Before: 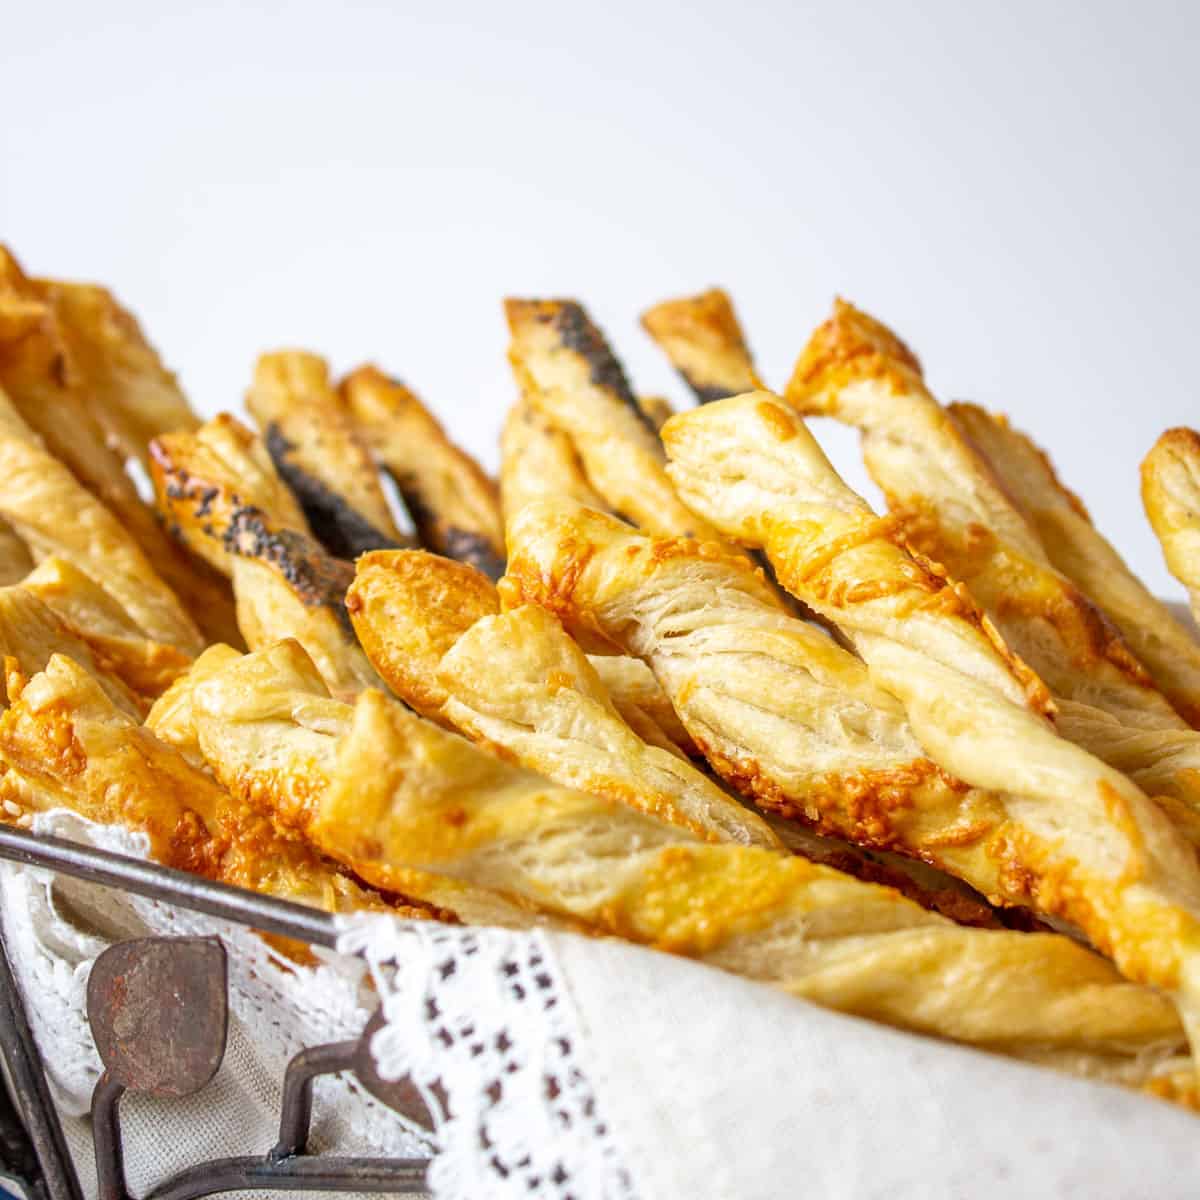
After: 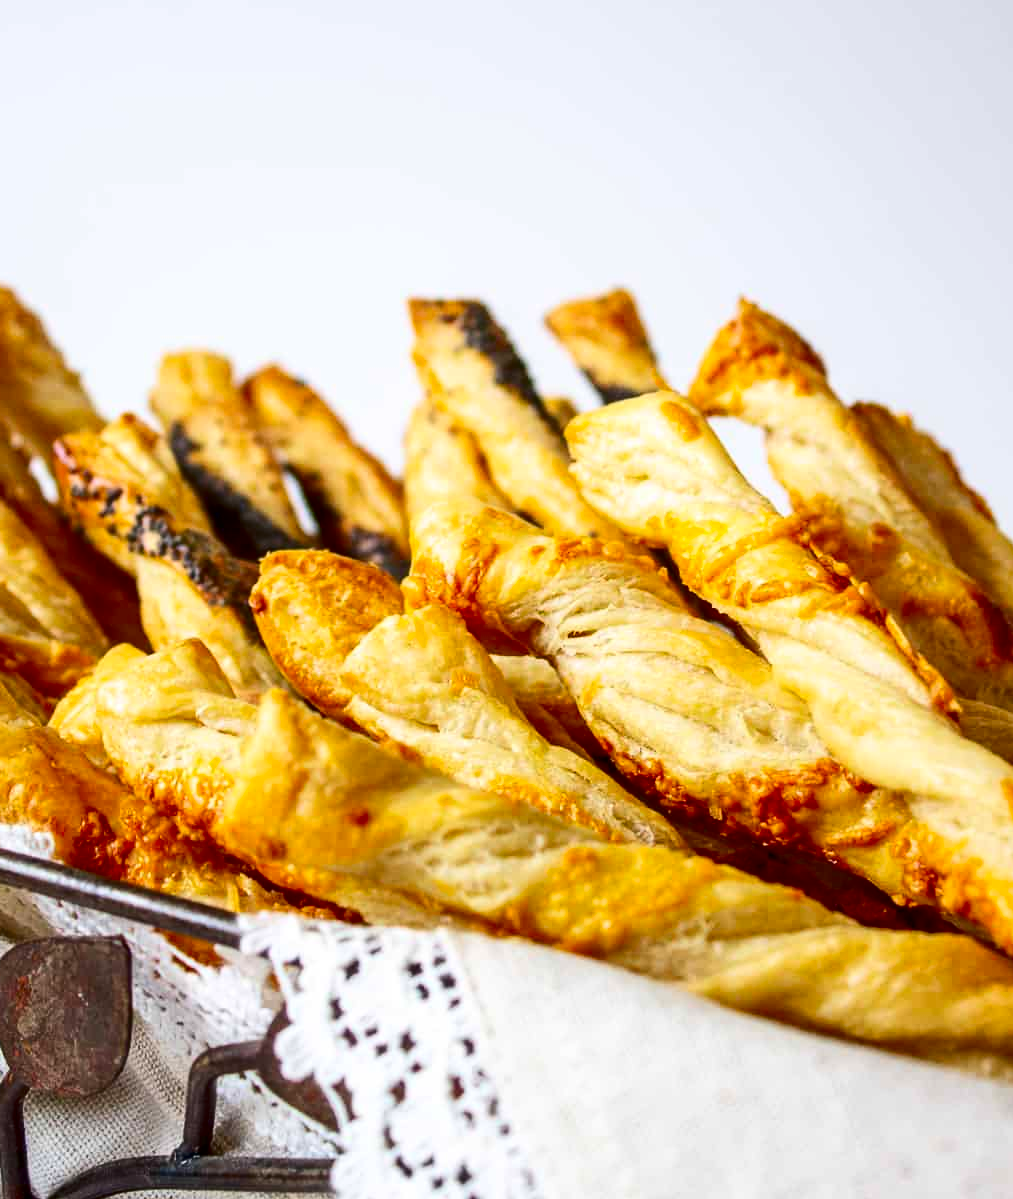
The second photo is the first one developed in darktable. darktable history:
crop: left 8.073%, right 7.475%
contrast brightness saturation: contrast 0.217, brightness -0.191, saturation 0.243
